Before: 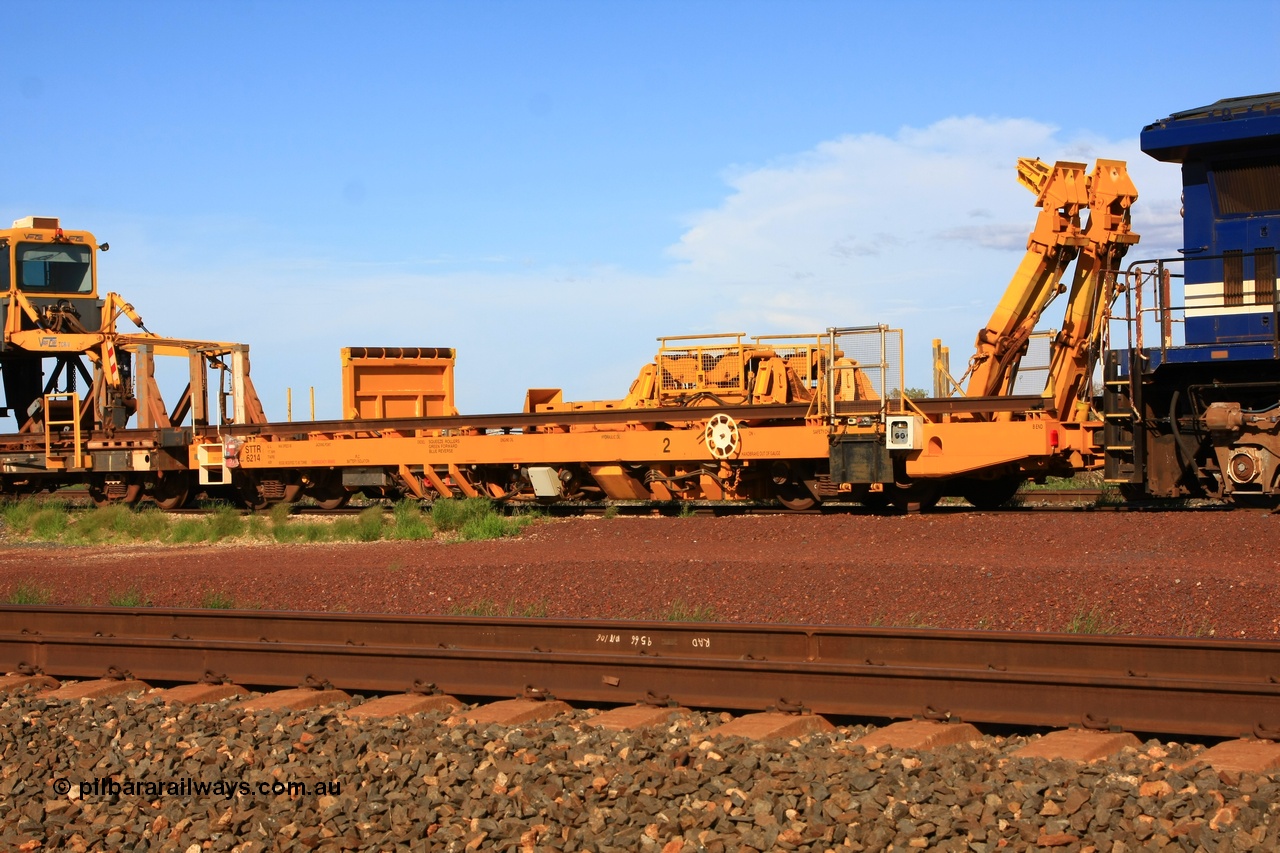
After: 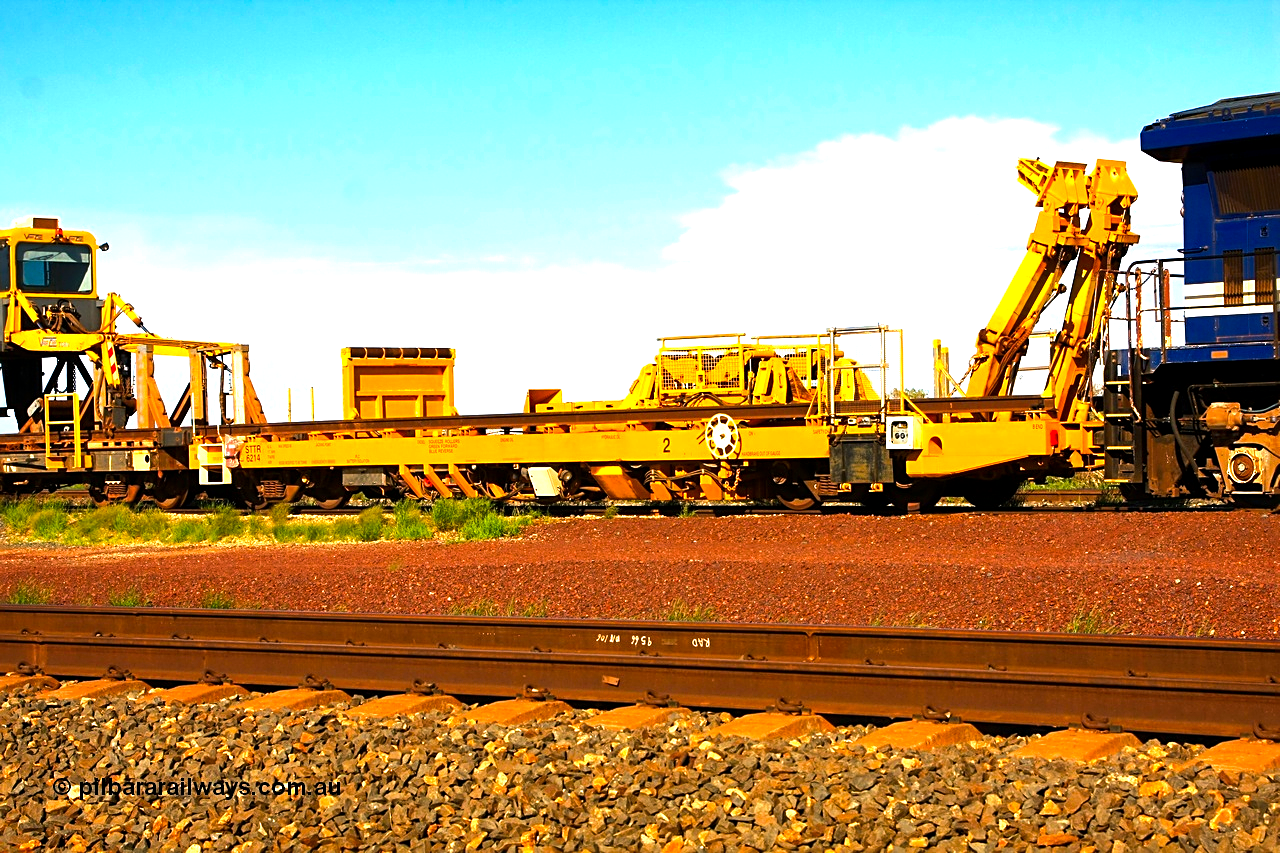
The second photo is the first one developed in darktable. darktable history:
color balance rgb: shadows lift › chroma 1.006%, shadows lift › hue 214.19°, perceptual saturation grading › global saturation 19.633%, perceptual brilliance grading › highlights 20.655%, perceptual brilliance grading › mid-tones 19.59%, perceptual brilliance grading › shadows -19.75%, global vibrance 20%
local contrast: highlights 103%, shadows 102%, detail 119%, midtone range 0.2
exposure: black level correction 0, exposure 0.498 EV, compensate highlight preservation false
sharpen: on, module defaults
tone equalizer: edges refinement/feathering 500, mask exposure compensation -1.57 EV, preserve details no
contrast brightness saturation: saturation 0.104
